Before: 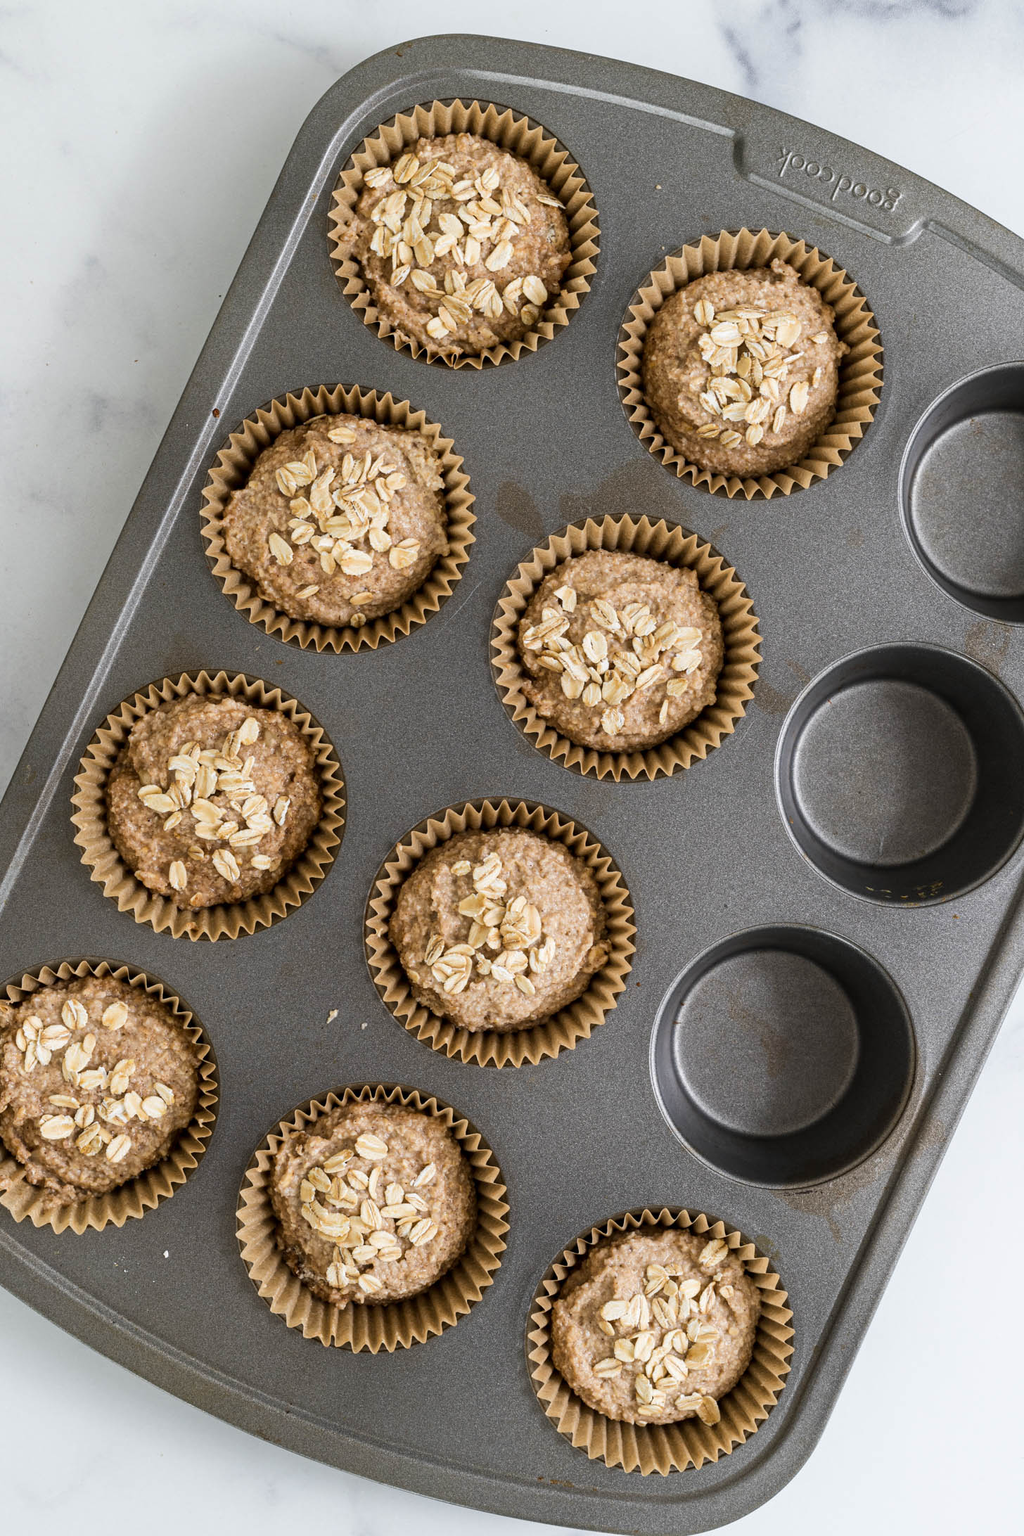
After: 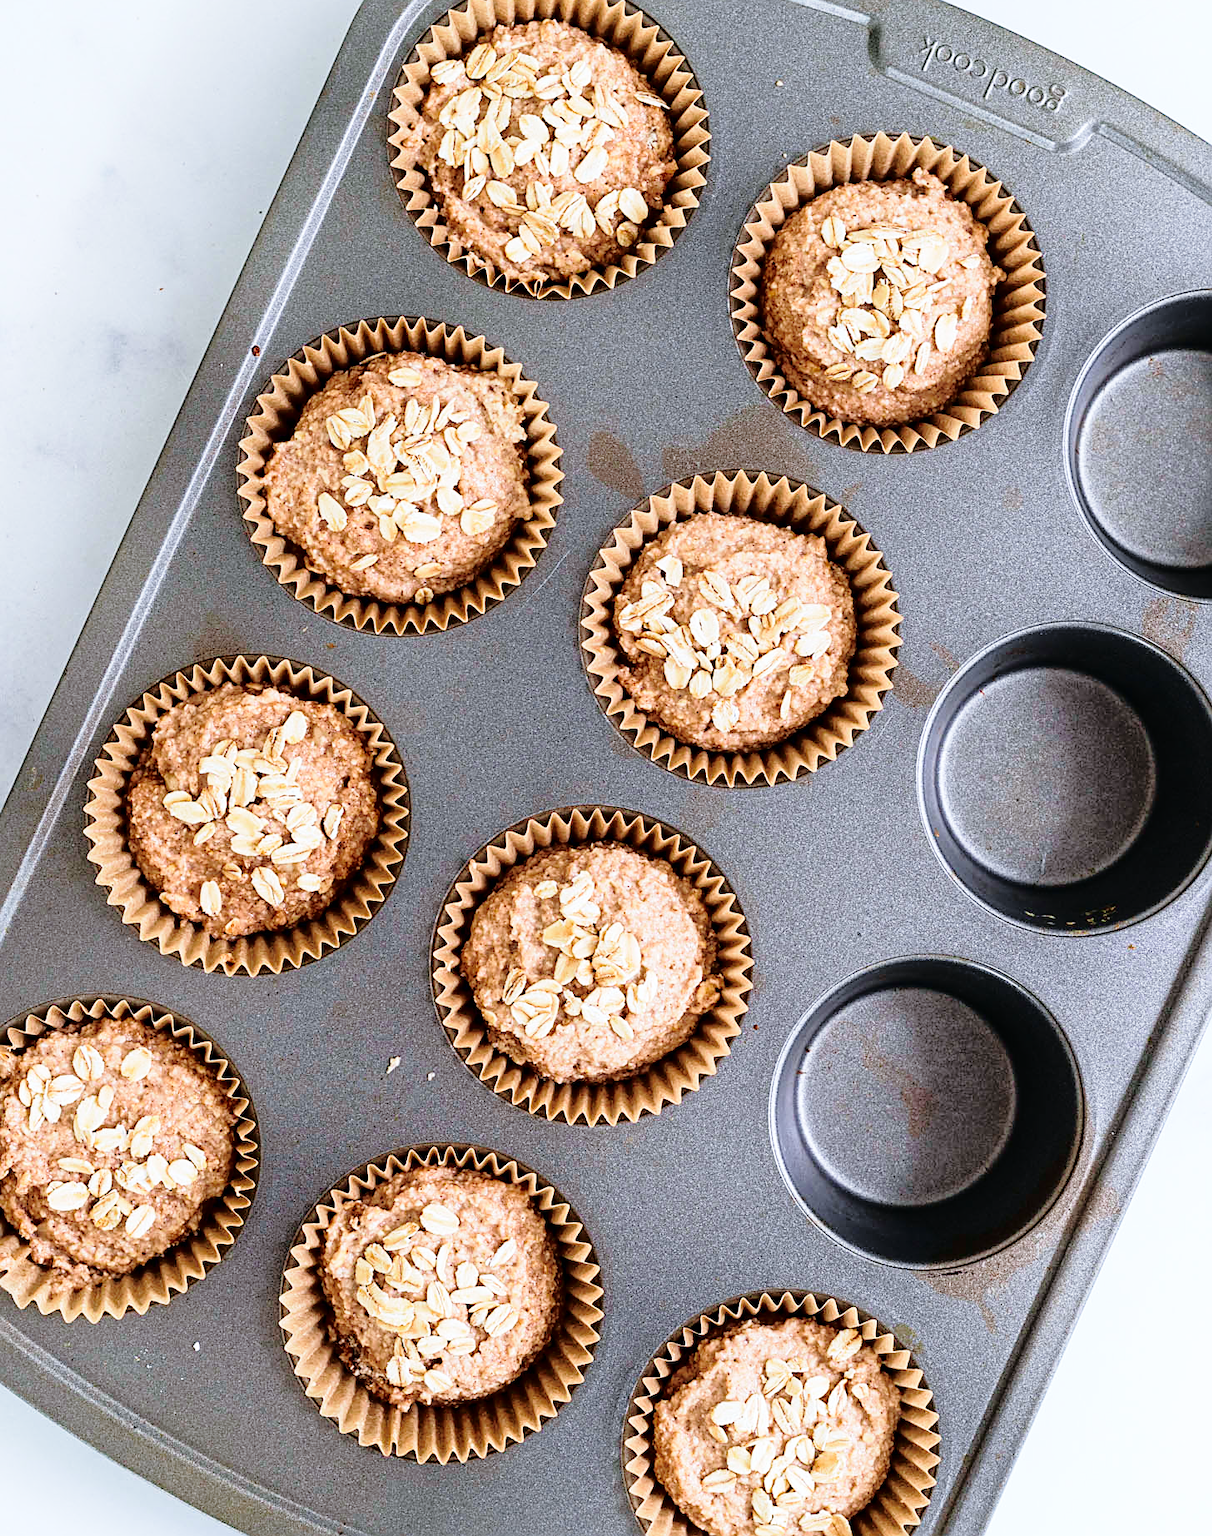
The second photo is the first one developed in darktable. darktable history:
velvia: strength 15.46%
base curve: curves: ch0 [(0, 0) (0.028, 0.03) (0.121, 0.232) (0.46, 0.748) (0.859, 0.968) (1, 1)], preserve colors none
tone curve: curves: ch0 [(0, 0) (0.126, 0.061) (0.362, 0.382) (0.498, 0.498) (0.706, 0.712) (1, 1)]; ch1 [(0, 0) (0.5, 0.497) (0.55, 0.578) (1, 1)]; ch2 [(0, 0) (0.44, 0.424) (0.489, 0.486) (0.537, 0.538) (1, 1)], color space Lab, independent channels, preserve colors none
crop: top 7.602%, bottom 7.912%
color calibration: illuminant as shot in camera, x 0.358, y 0.373, temperature 4628.91 K
sharpen: on, module defaults
